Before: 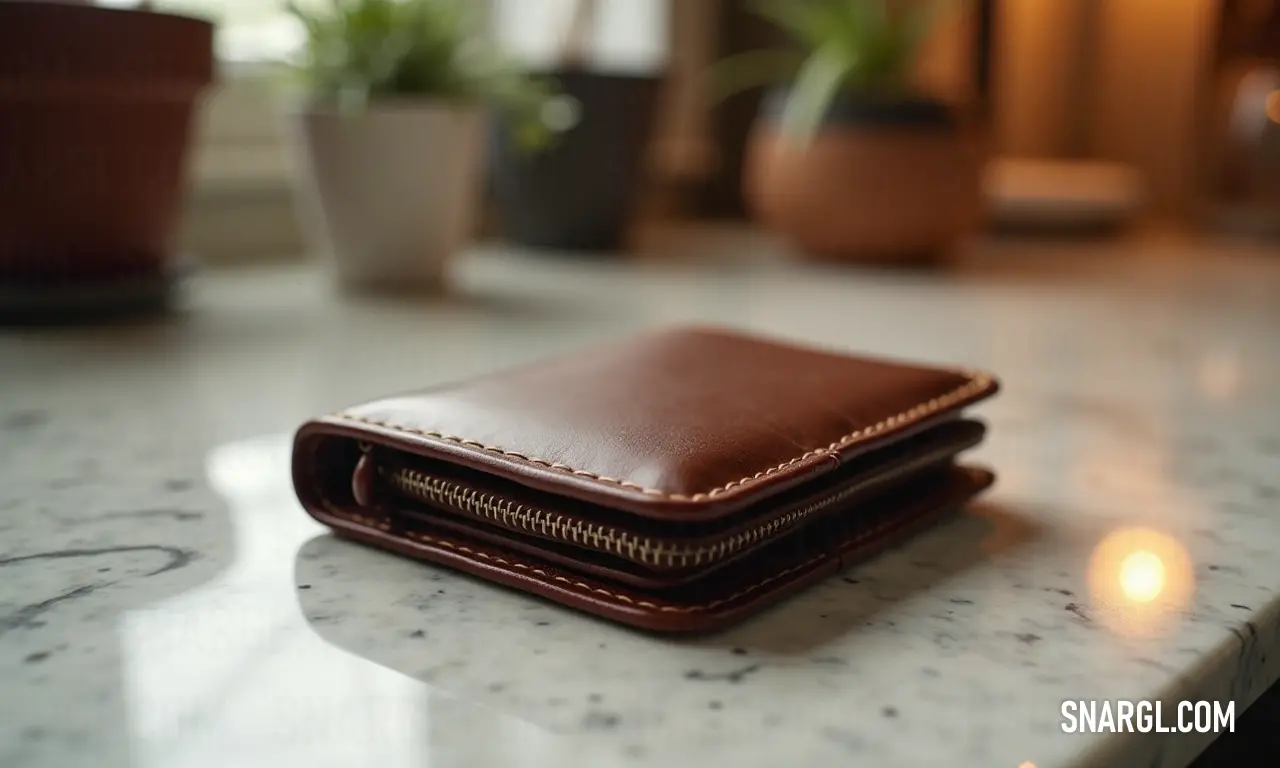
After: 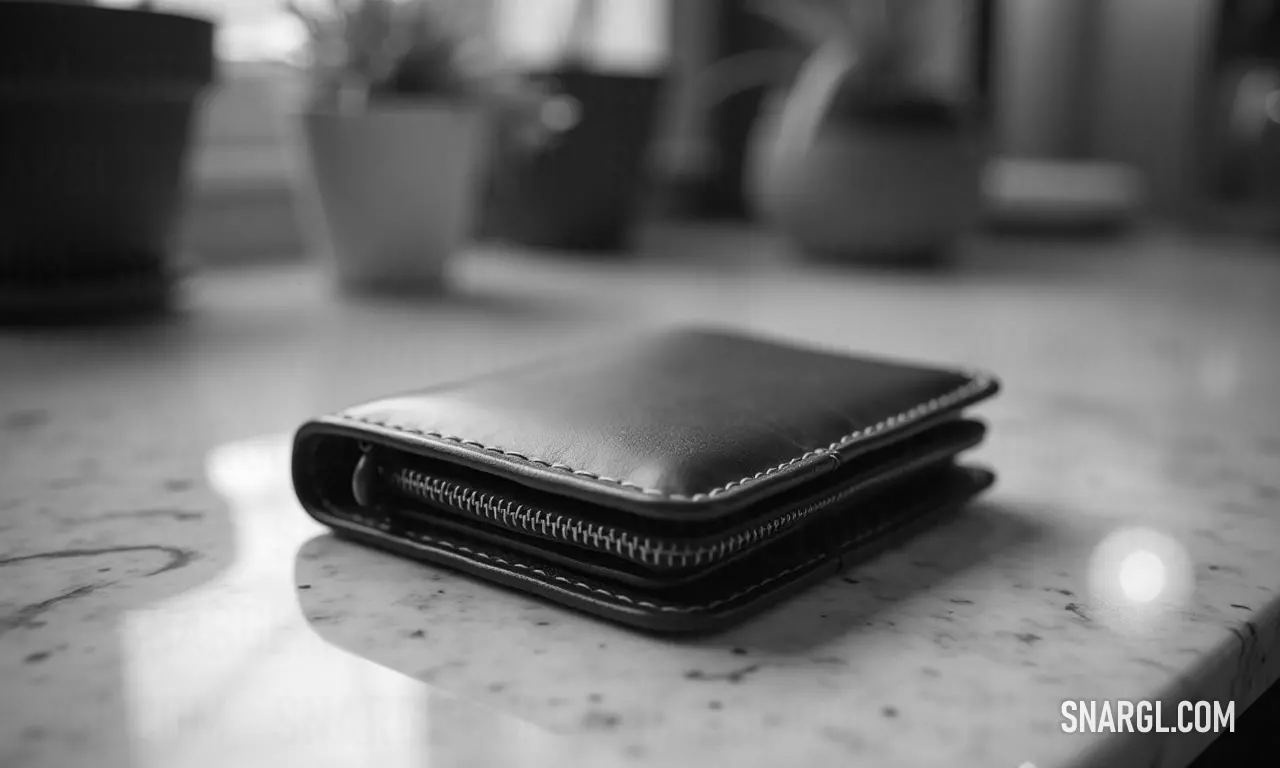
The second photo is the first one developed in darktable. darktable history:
vignetting: fall-off start 74.49%, fall-off radius 65.9%, brightness -0.628, saturation -0.68
monochrome: on, module defaults
white balance: red 0.984, blue 1.059
